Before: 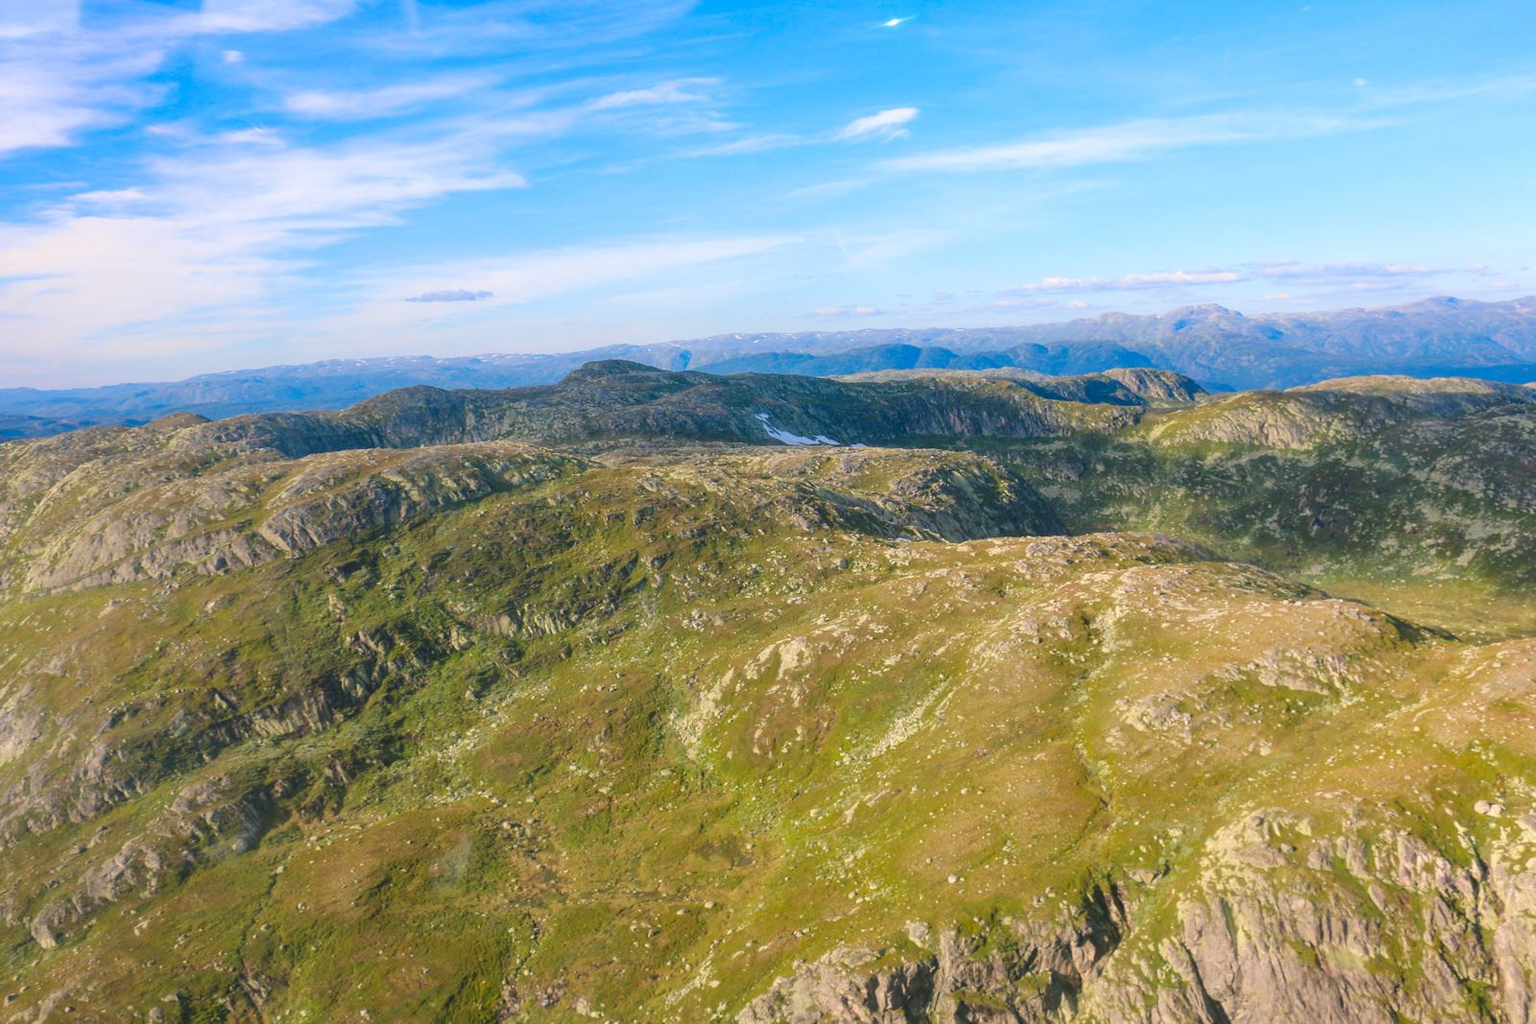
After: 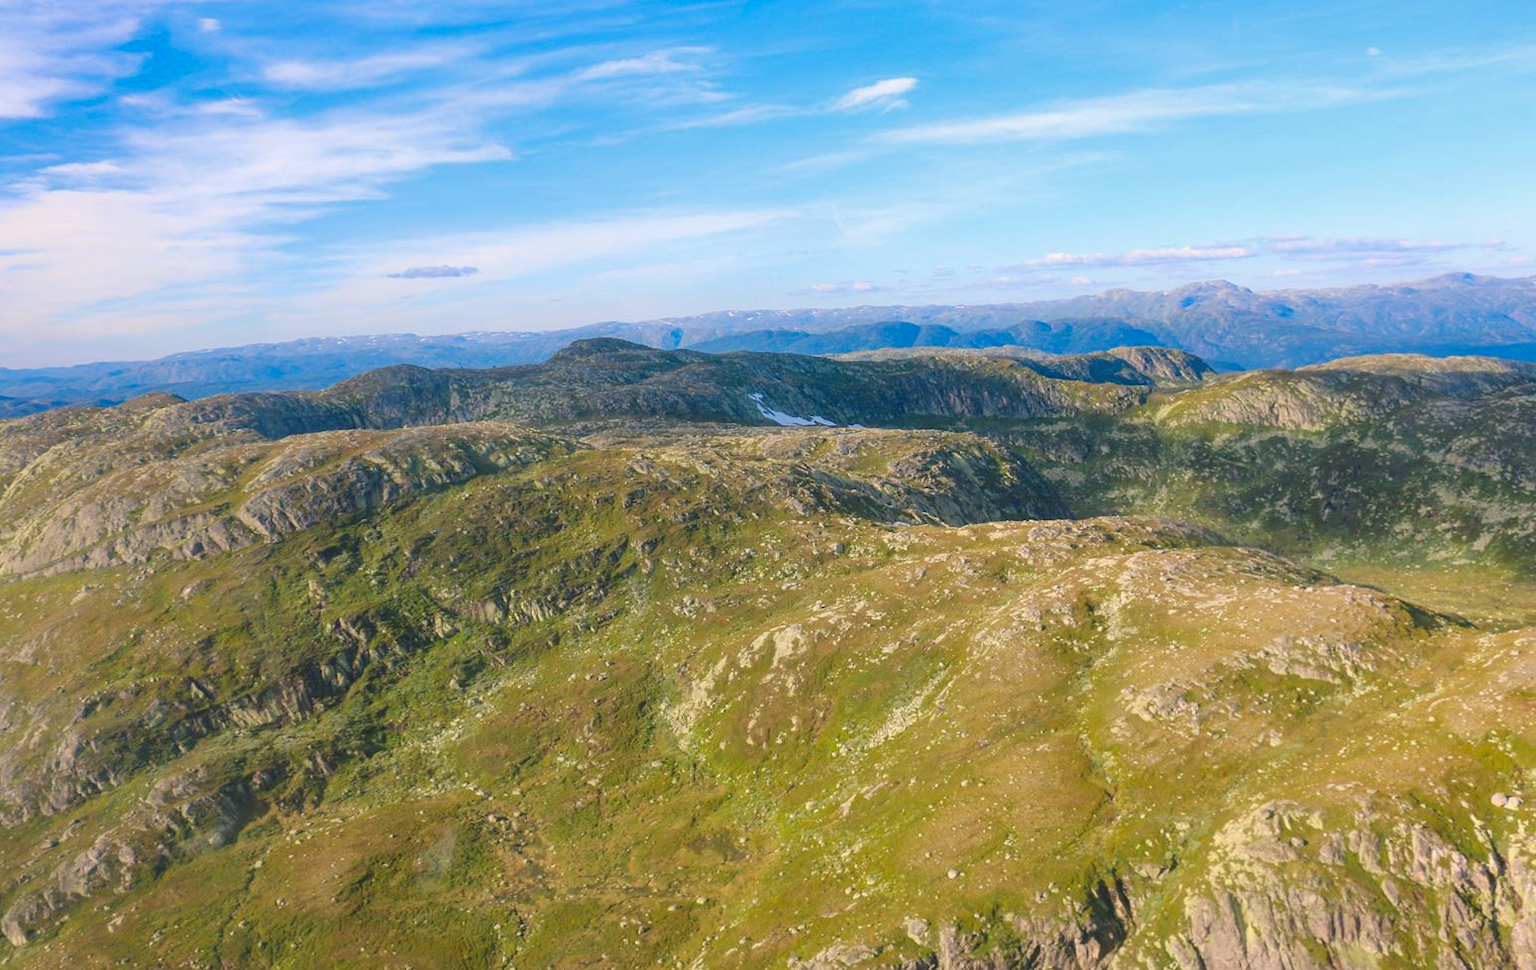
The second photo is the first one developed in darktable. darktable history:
shadows and highlights: shadows 20.91, highlights -35.45, soften with gaussian
contrast equalizer: y [[0.5, 0.5, 0.472, 0.5, 0.5, 0.5], [0.5 ×6], [0.5 ×6], [0 ×6], [0 ×6]]
crop: left 1.964%, top 3.251%, right 1.122%, bottom 4.933%
